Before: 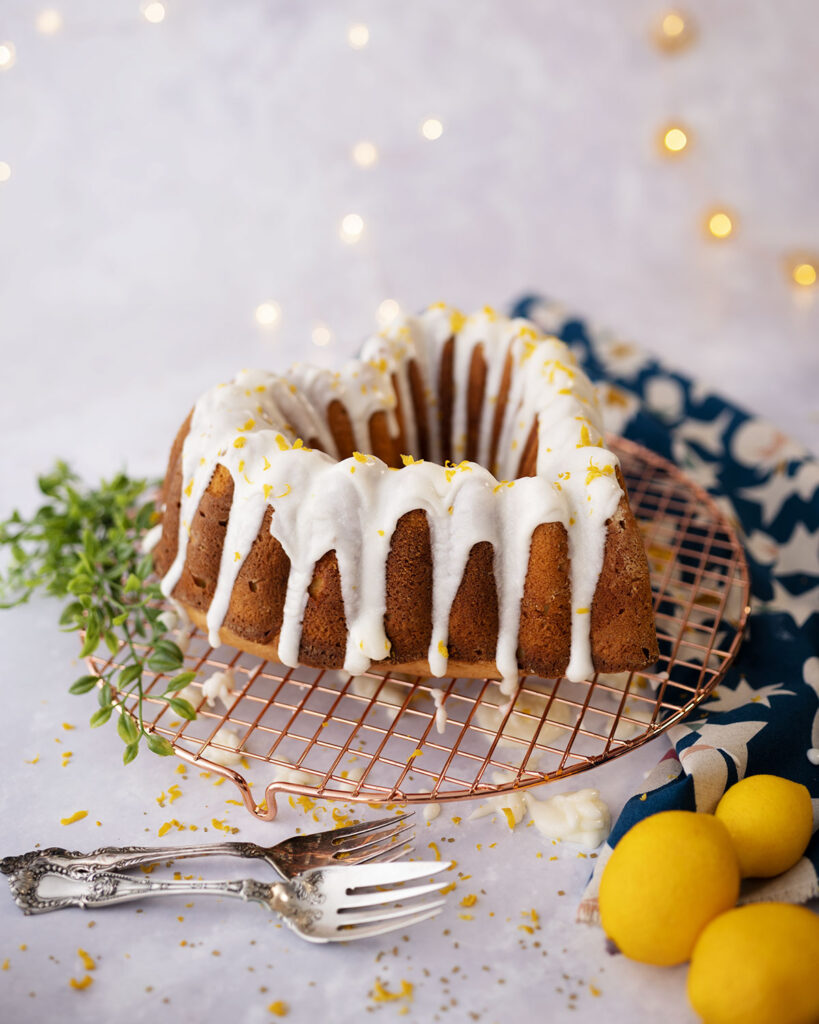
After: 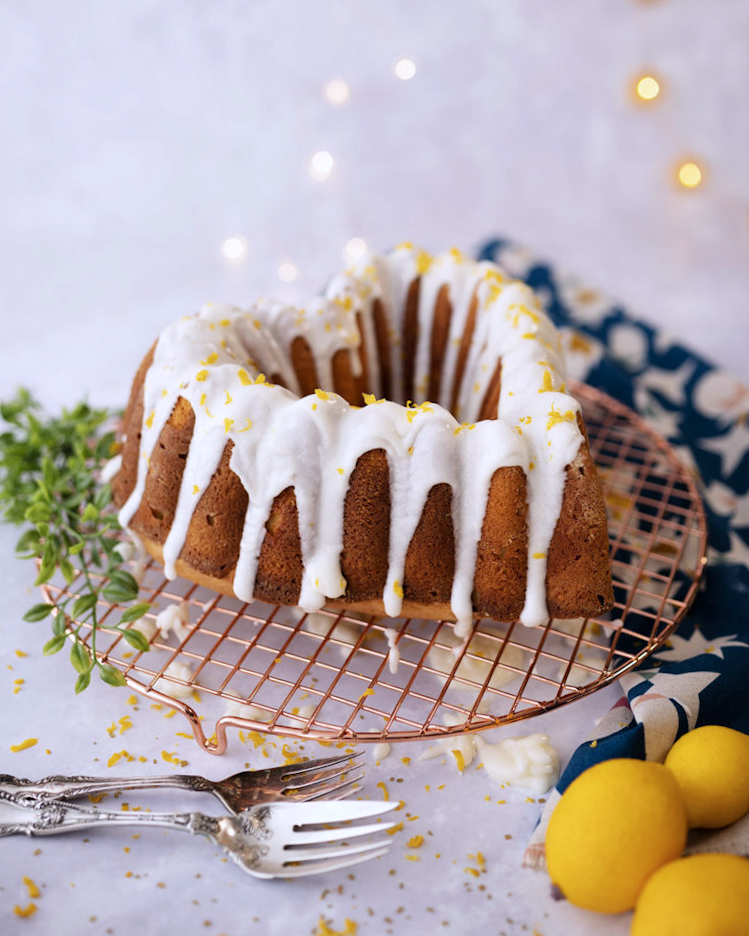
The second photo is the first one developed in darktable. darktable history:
color calibration: illuminant as shot in camera, x 0.358, y 0.373, temperature 4628.91 K
crop and rotate: angle -1.96°, left 3.097%, top 4.154%, right 1.586%, bottom 0.529%
